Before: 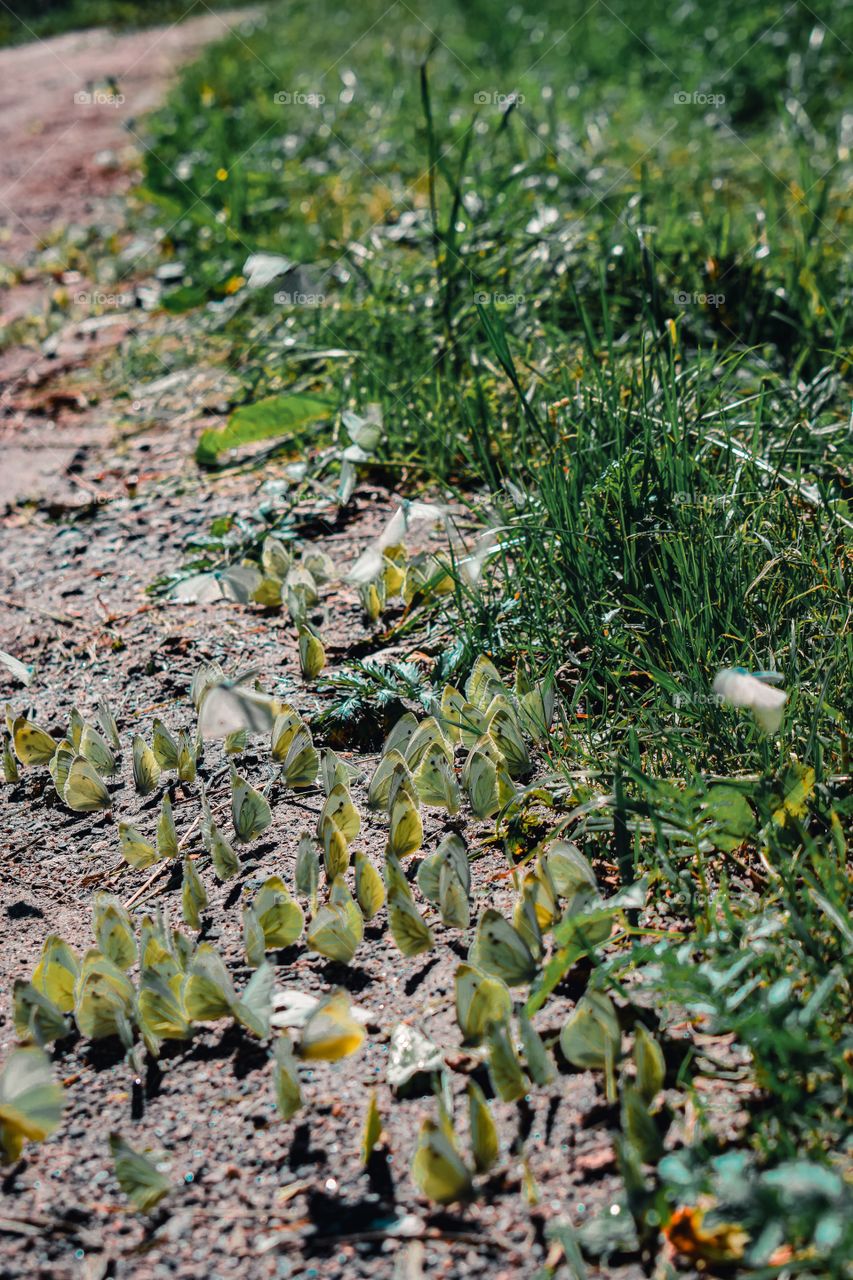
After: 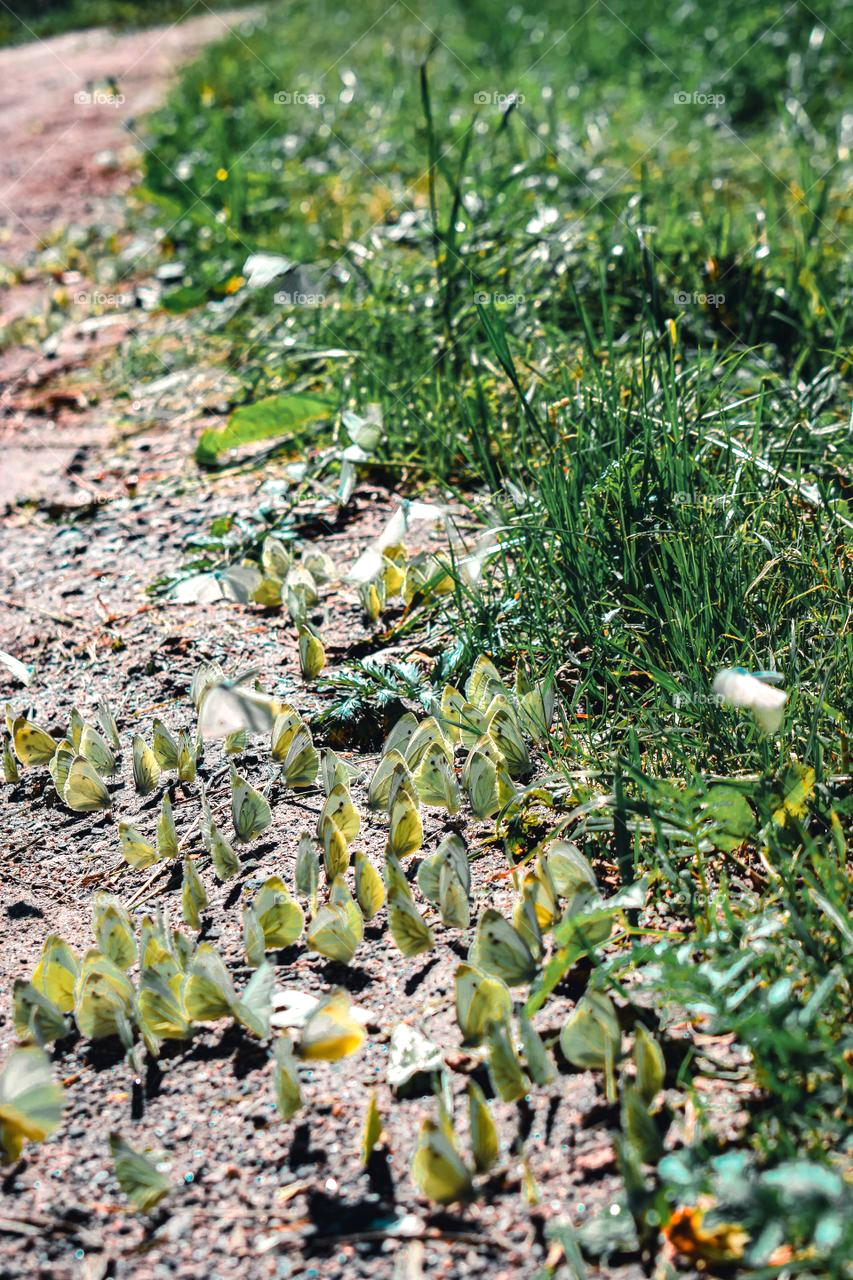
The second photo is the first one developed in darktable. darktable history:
exposure: exposure 0.611 EV, compensate highlight preservation false
